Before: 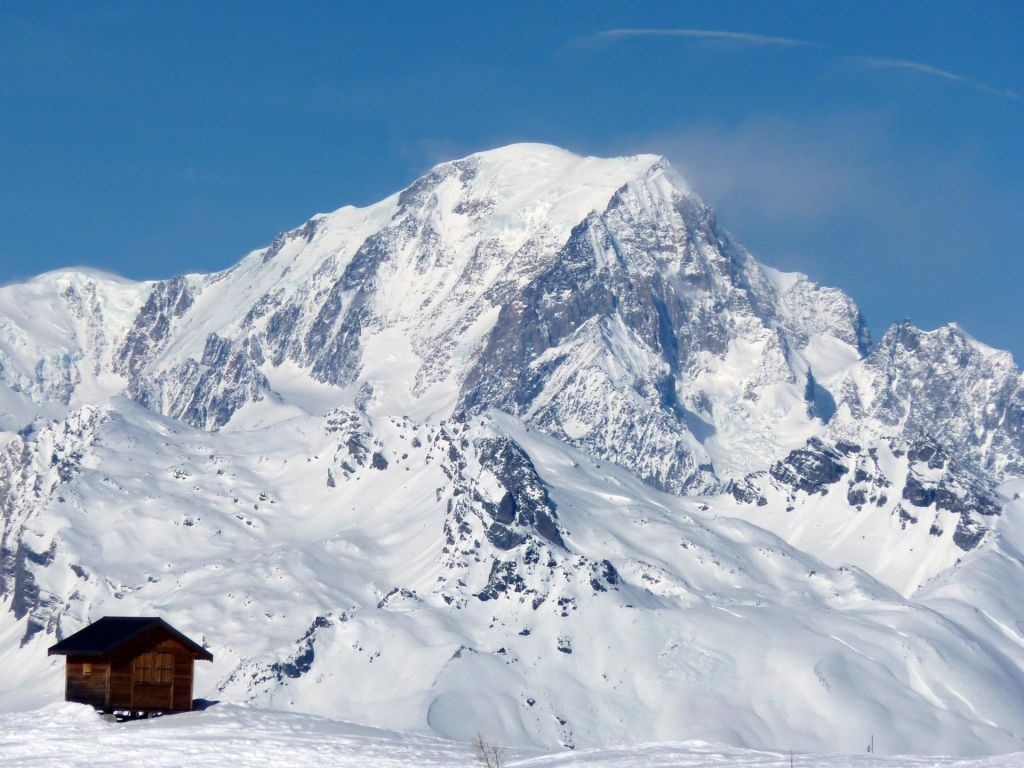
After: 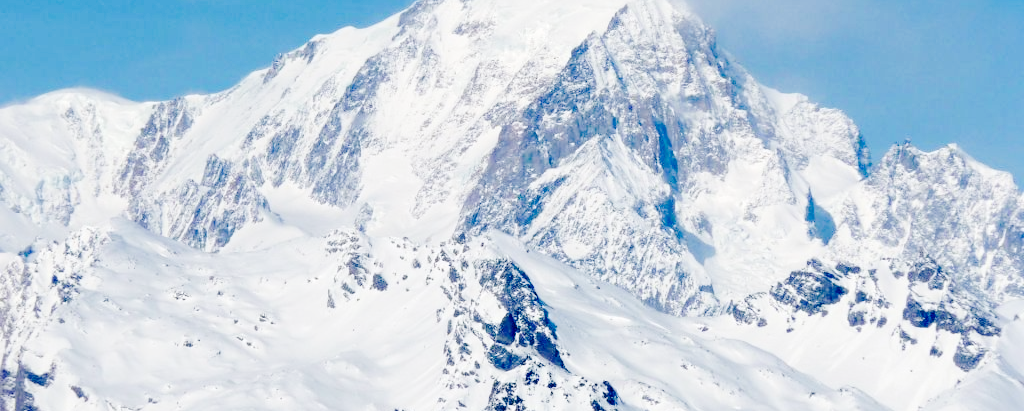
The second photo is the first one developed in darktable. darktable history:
base curve: curves: ch0 [(0, 0) (0.036, 0.01) (0.123, 0.254) (0.258, 0.504) (0.507, 0.748) (1, 1)], preserve colors none
crop and rotate: top 23.397%, bottom 23.039%
